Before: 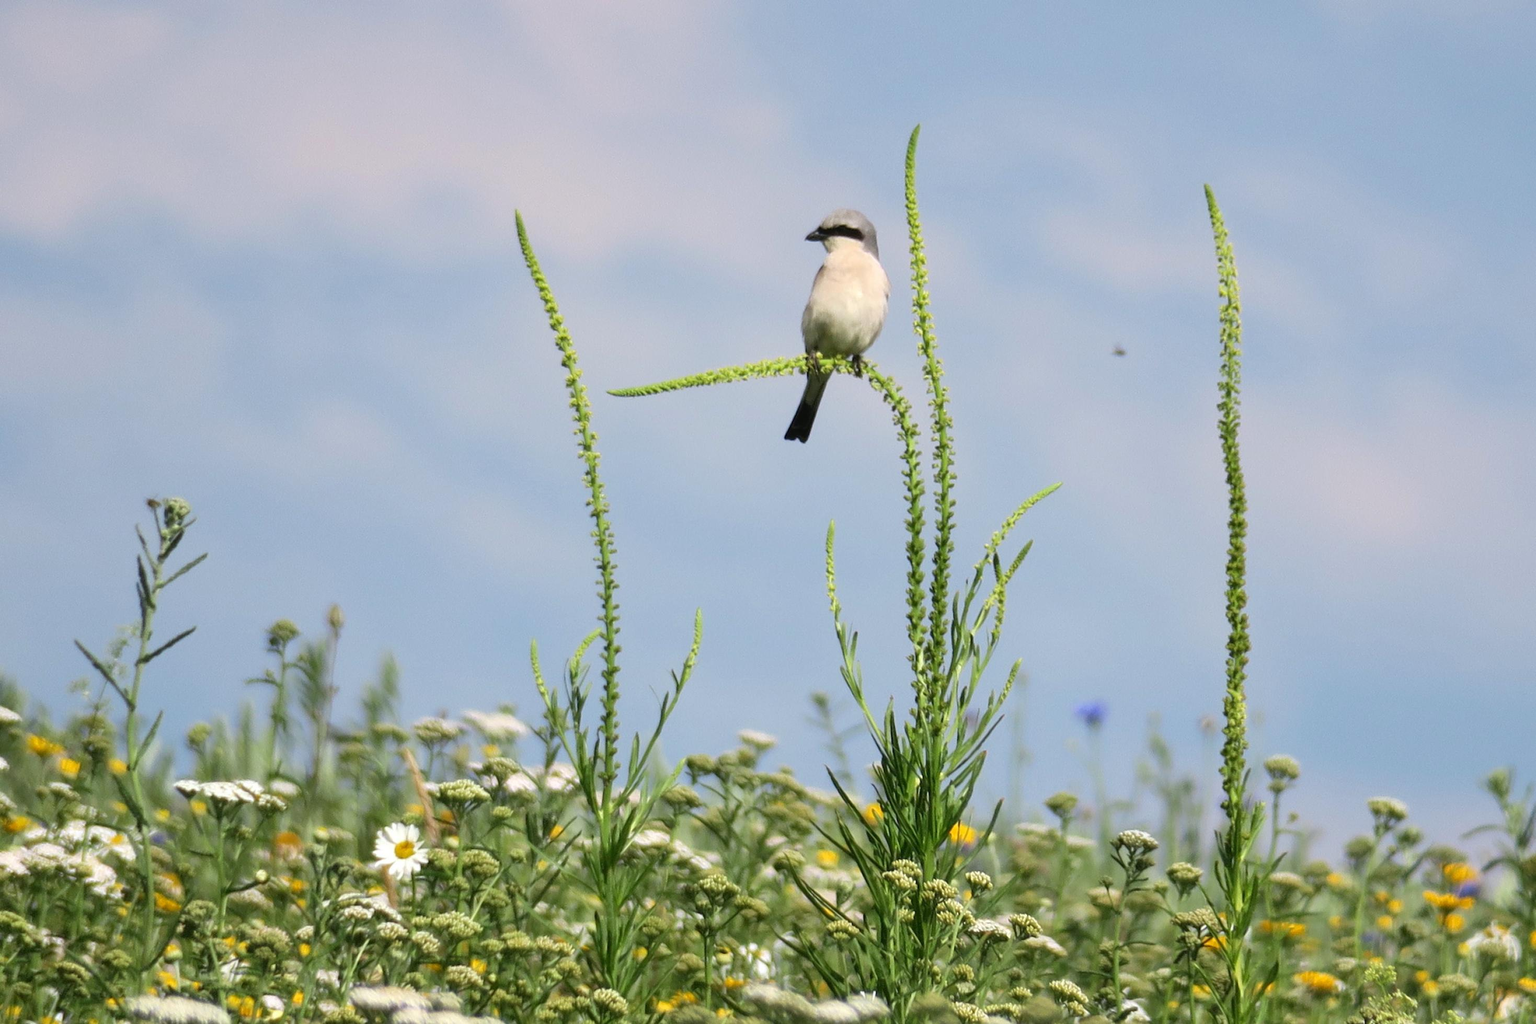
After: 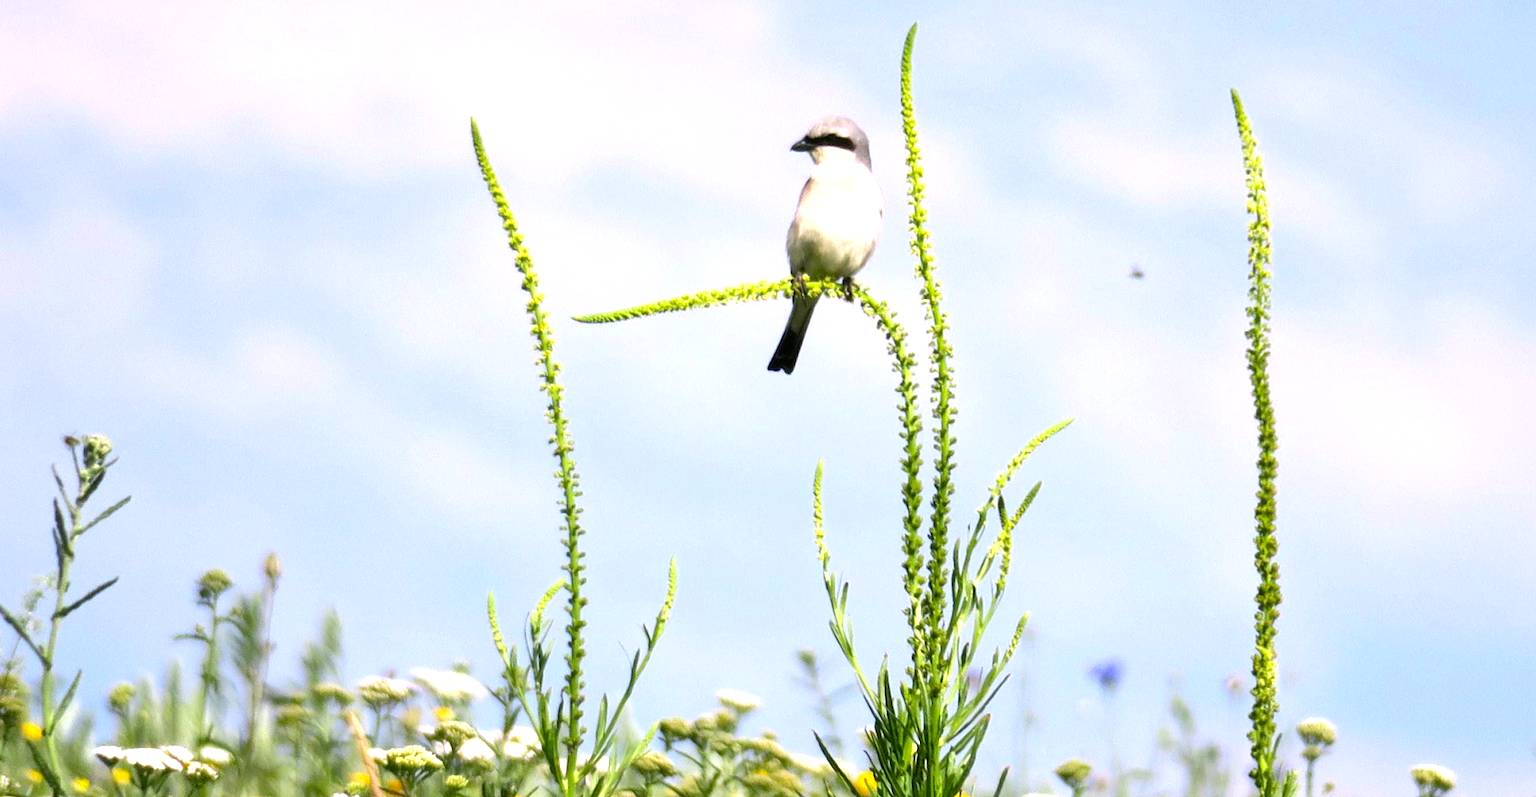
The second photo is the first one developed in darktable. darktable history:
exposure: exposure 0.508 EV, compensate highlight preservation false
crop: left 5.805%, top 10.179%, right 3.55%, bottom 19.22%
color balance rgb: highlights gain › chroma 1.451%, highlights gain › hue 308.85°, global offset › luminance -0.475%, perceptual saturation grading › global saturation 19.717%, perceptual brilliance grading › highlights 11.206%
